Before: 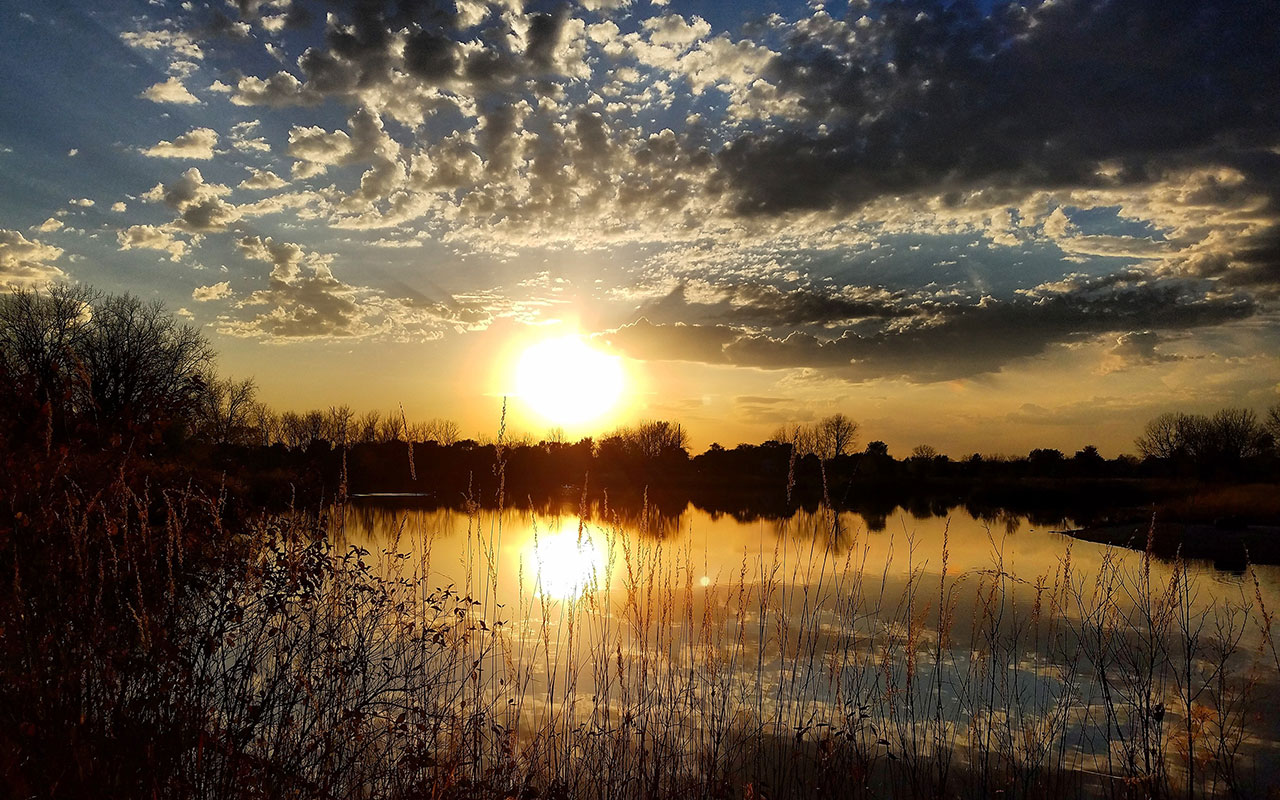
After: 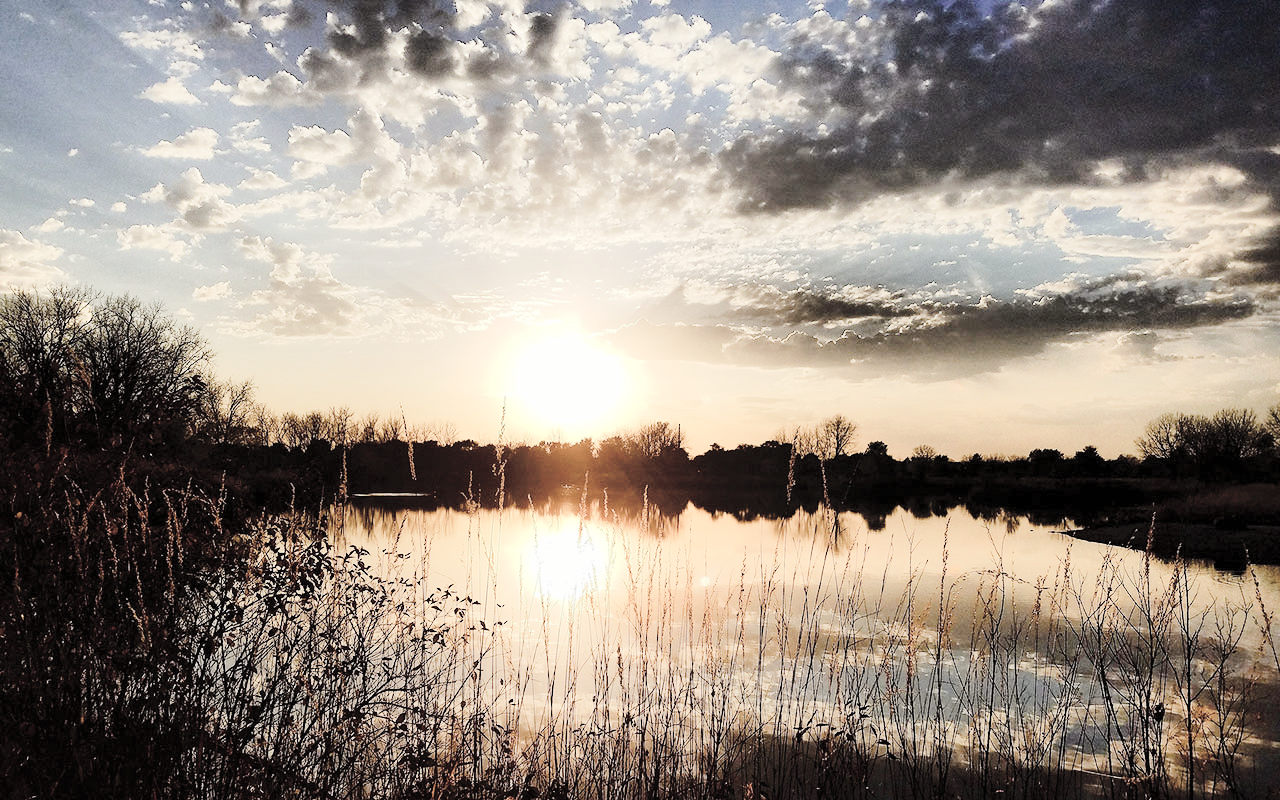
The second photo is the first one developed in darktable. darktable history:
tone curve: curves: ch0 [(0, 0) (0.003, 0.003) (0.011, 0.014) (0.025, 0.031) (0.044, 0.055) (0.069, 0.086) (0.1, 0.124) (0.136, 0.168) (0.177, 0.22) (0.224, 0.278) (0.277, 0.344) (0.335, 0.426) (0.399, 0.515) (0.468, 0.597) (0.543, 0.672) (0.623, 0.746) (0.709, 0.815) (0.801, 0.881) (0.898, 0.939) (1, 1)], preserve colors none
color balance rgb: power › luminance -3.901%, power › chroma 0.568%, power › hue 38.04°, perceptual saturation grading › global saturation 13.546%, perceptual saturation grading › highlights -30.21%, perceptual saturation grading › shadows 51.199%, perceptual brilliance grading › global brilliance -1.521%, perceptual brilliance grading › highlights -1.177%, perceptual brilliance grading › mid-tones -1.986%, perceptual brilliance grading › shadows -1.489%
contrast brightness saturation: brightness 0.181, saturation -0.504
tone equalizer: -7 EV 0.16 EV, -6 EV 0.636 EV, -5 EV 1.18 EV, -4 EV 1.31 EV, -3 EV 1.16 EV, -2 EV 0.6 EV, -1 EV 0.15 EV, edges refinement/feathering 500, mask exposure compensation -1.57 EV, preserve details no
